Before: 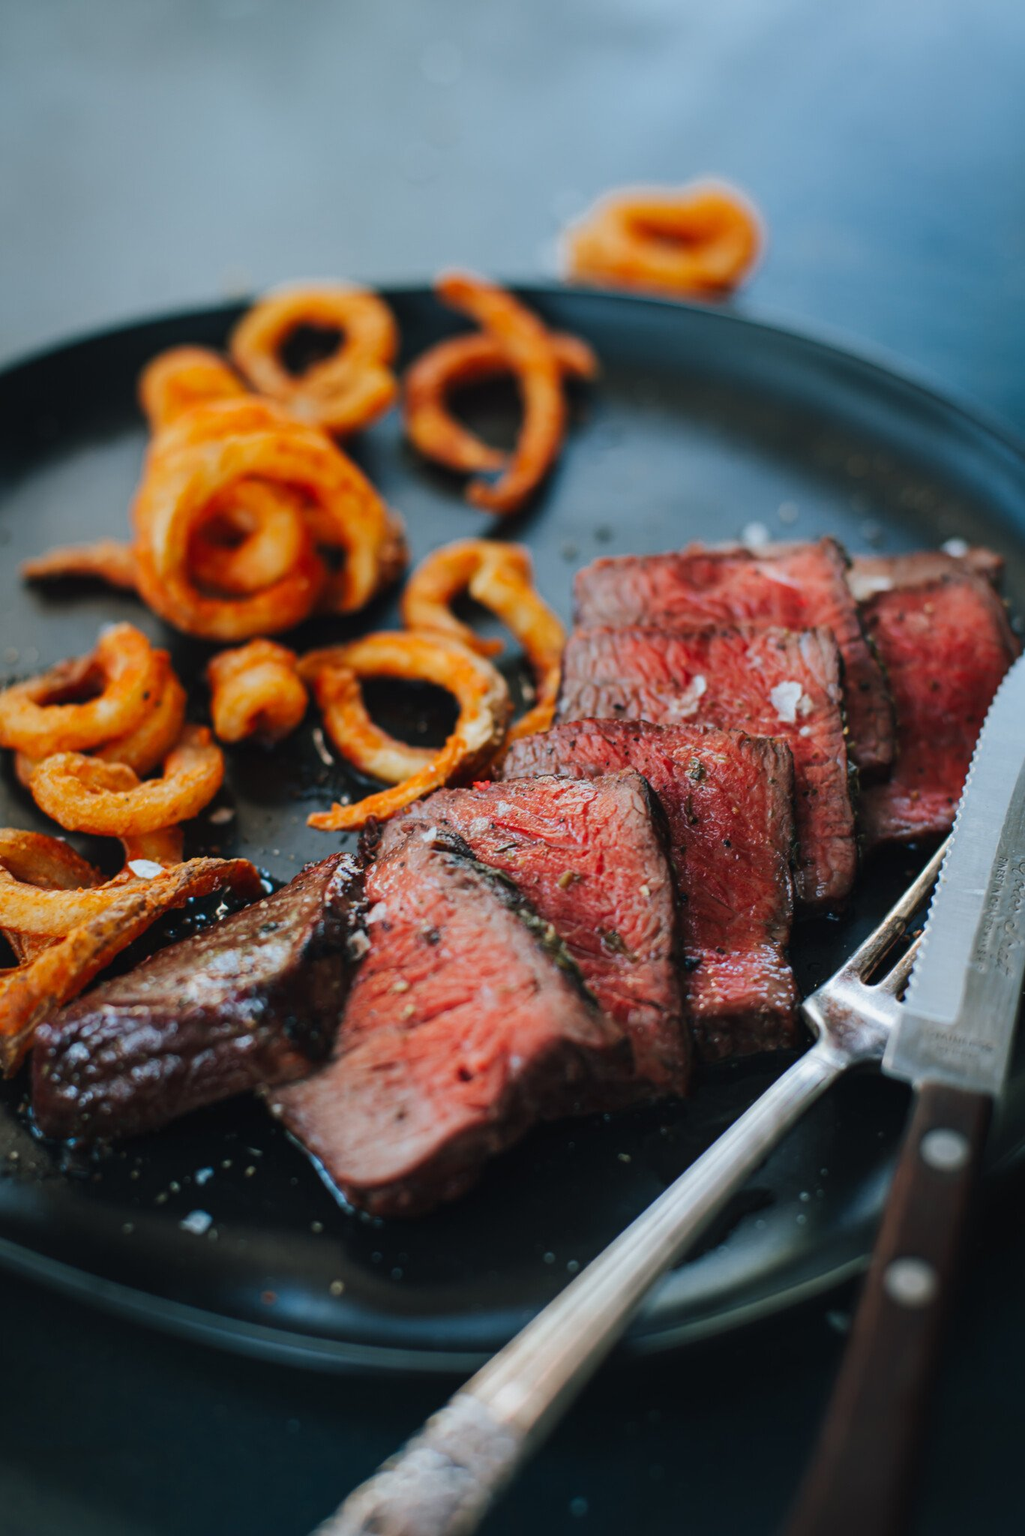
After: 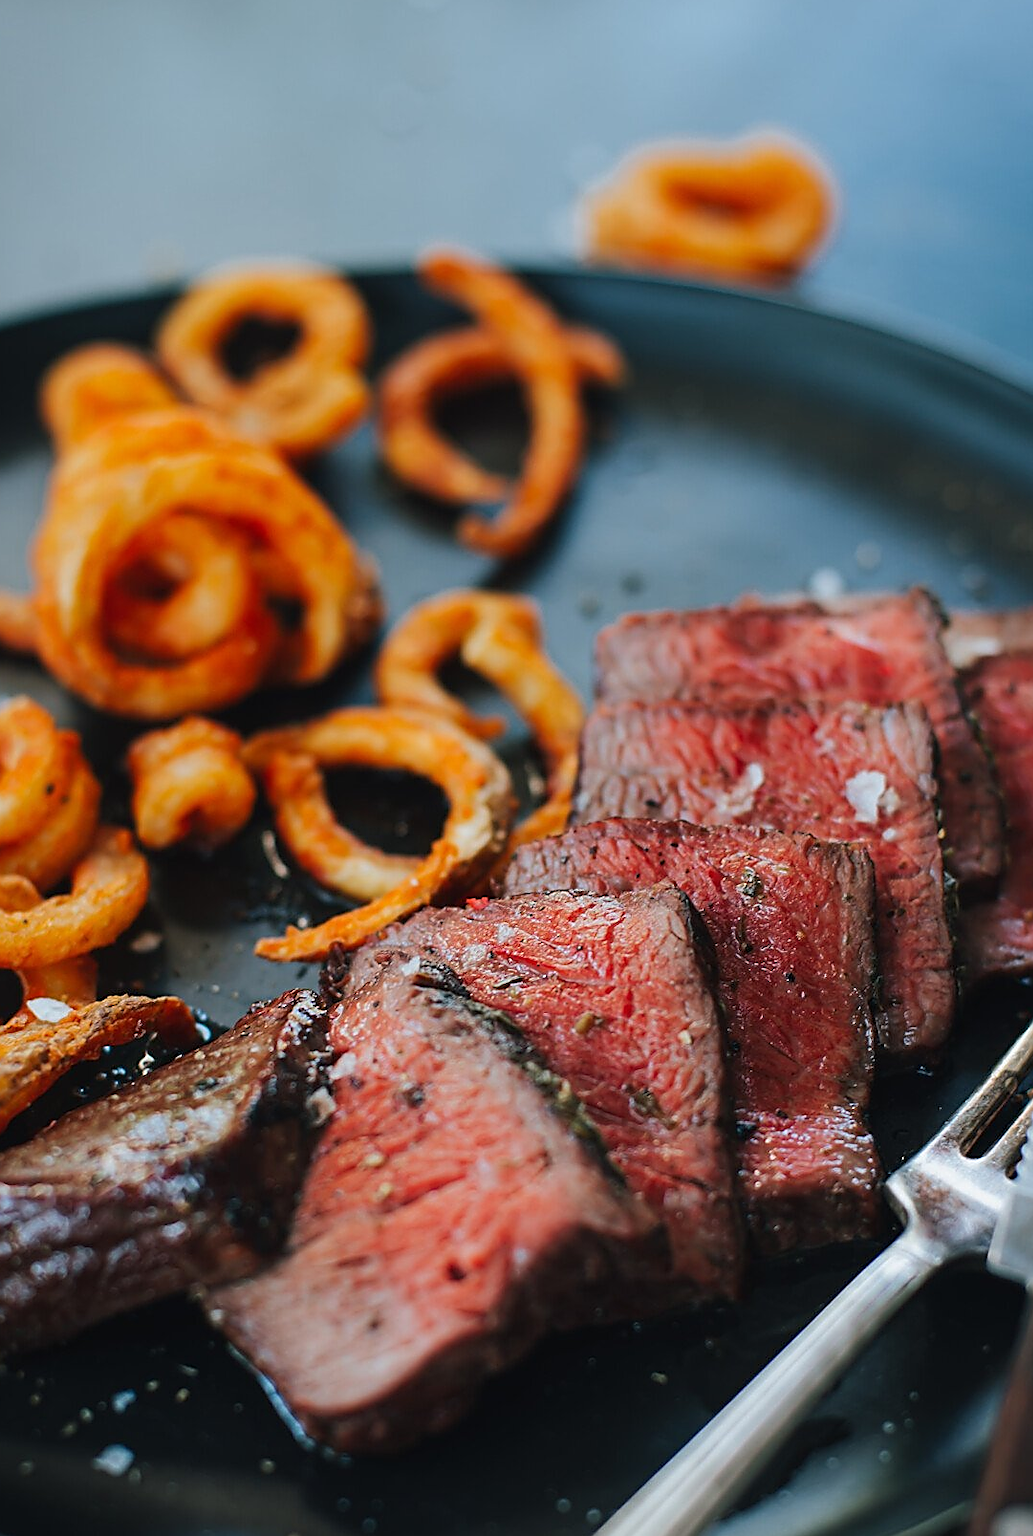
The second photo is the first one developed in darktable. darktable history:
crop and rotate: left 10.514%, top 5.024%, right 10.349%, bottom 16.495%
sharpen: radius 1.41, amount 1.259, threshold 0.661
